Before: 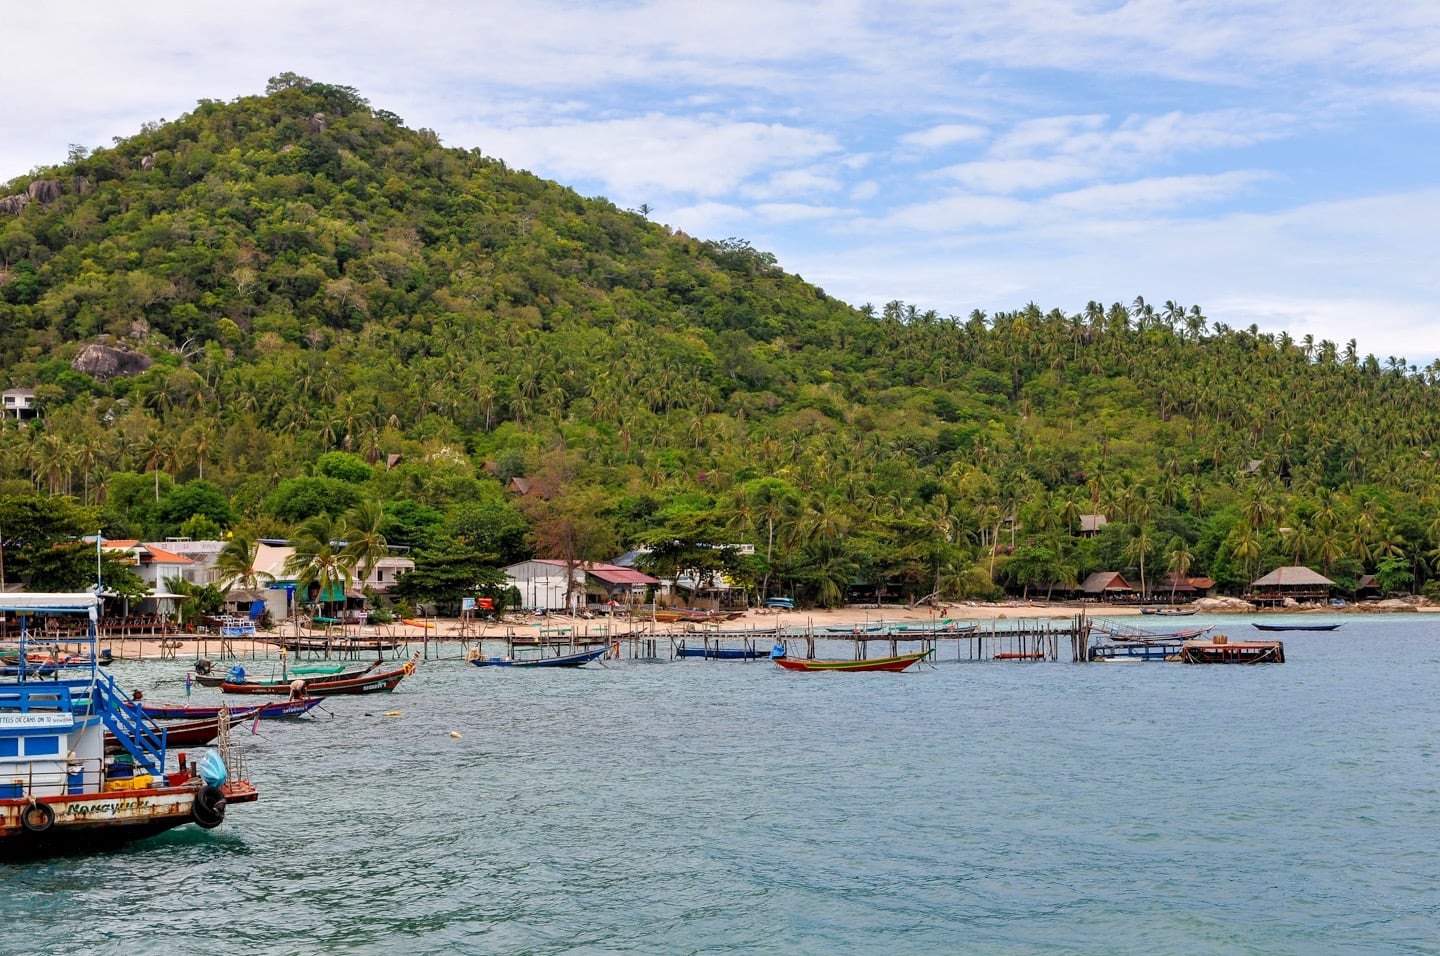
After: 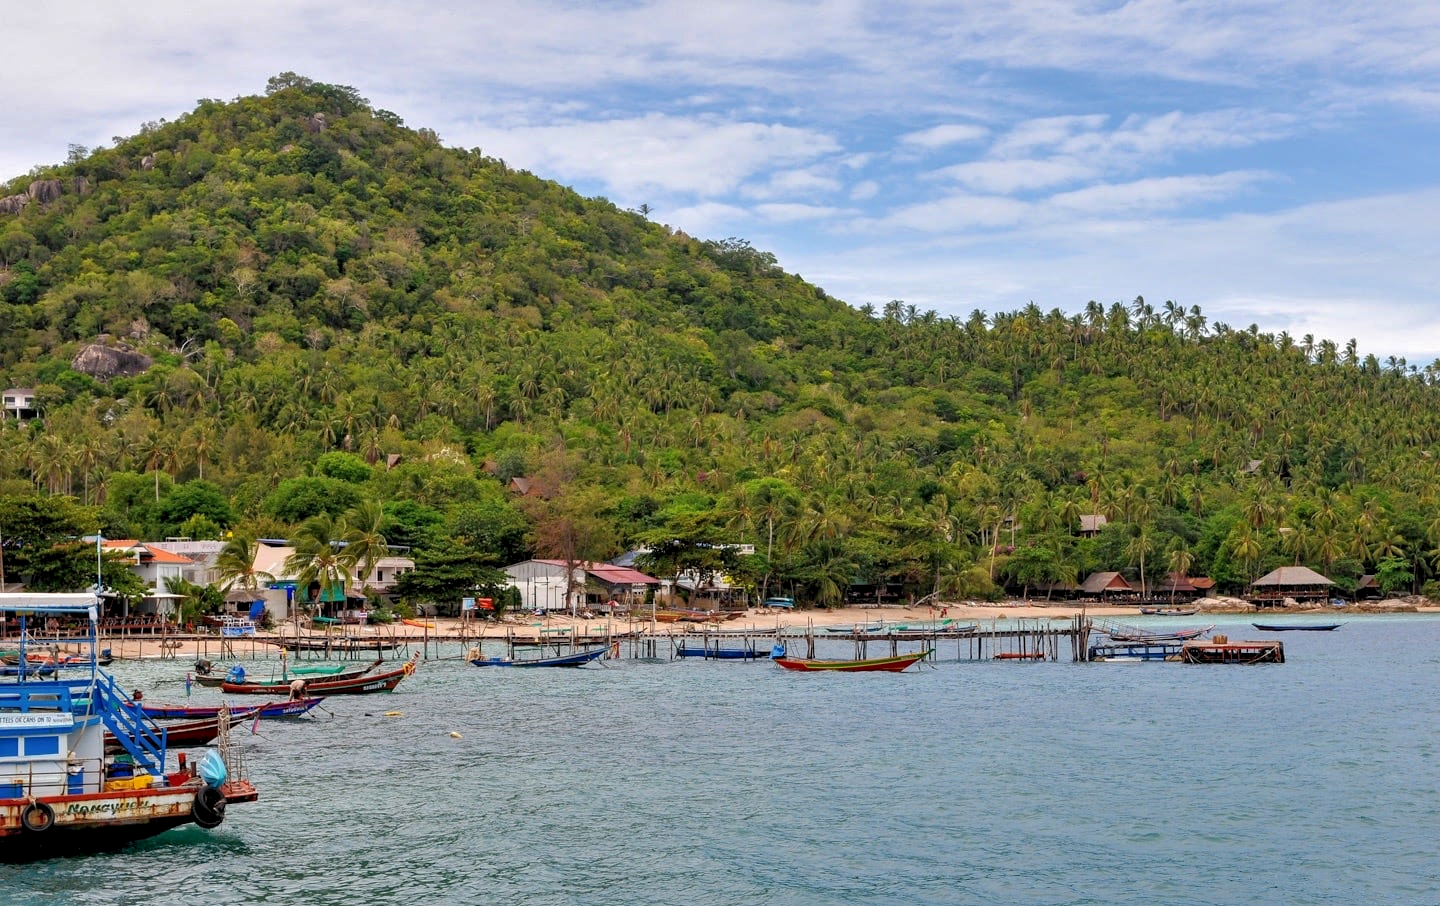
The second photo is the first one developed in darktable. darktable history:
crop and rotate: top 0.001%, bottom 5.188%
shadows and highlights: on, module defaults
contrast equalizer: octaves 7, y [[0.526, 0.53, 0.532, 0.532, 0.53, 0.525], [0.5 ×6], [0.5 ×6], [0 ×6], [0 ×6]], mix 0.579
